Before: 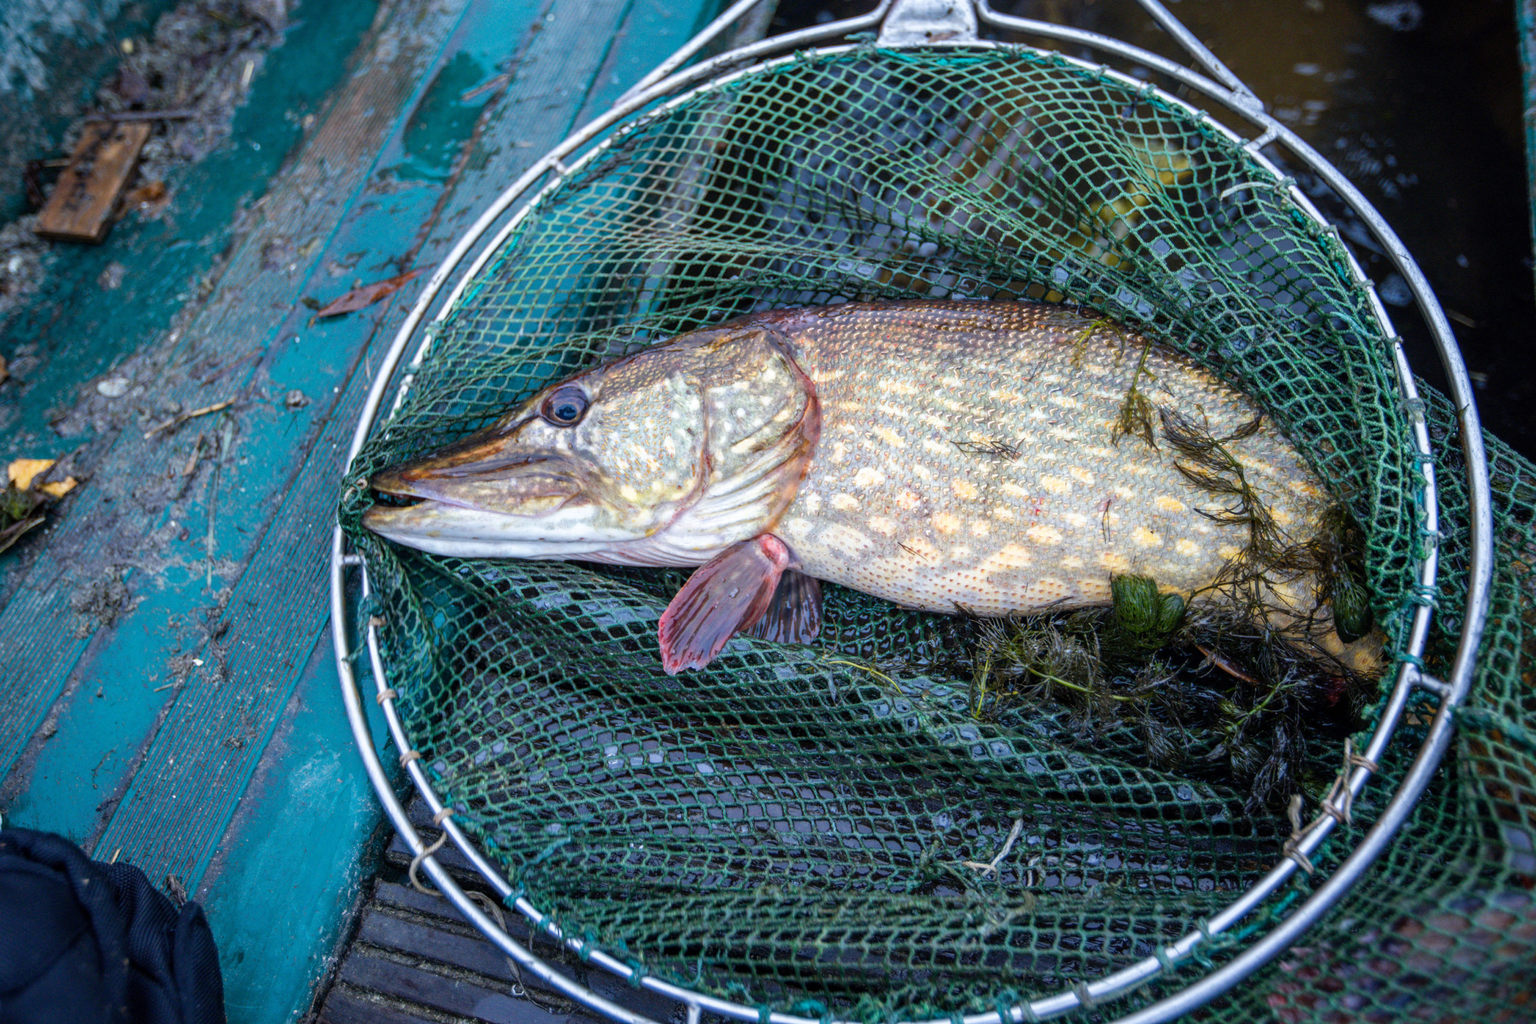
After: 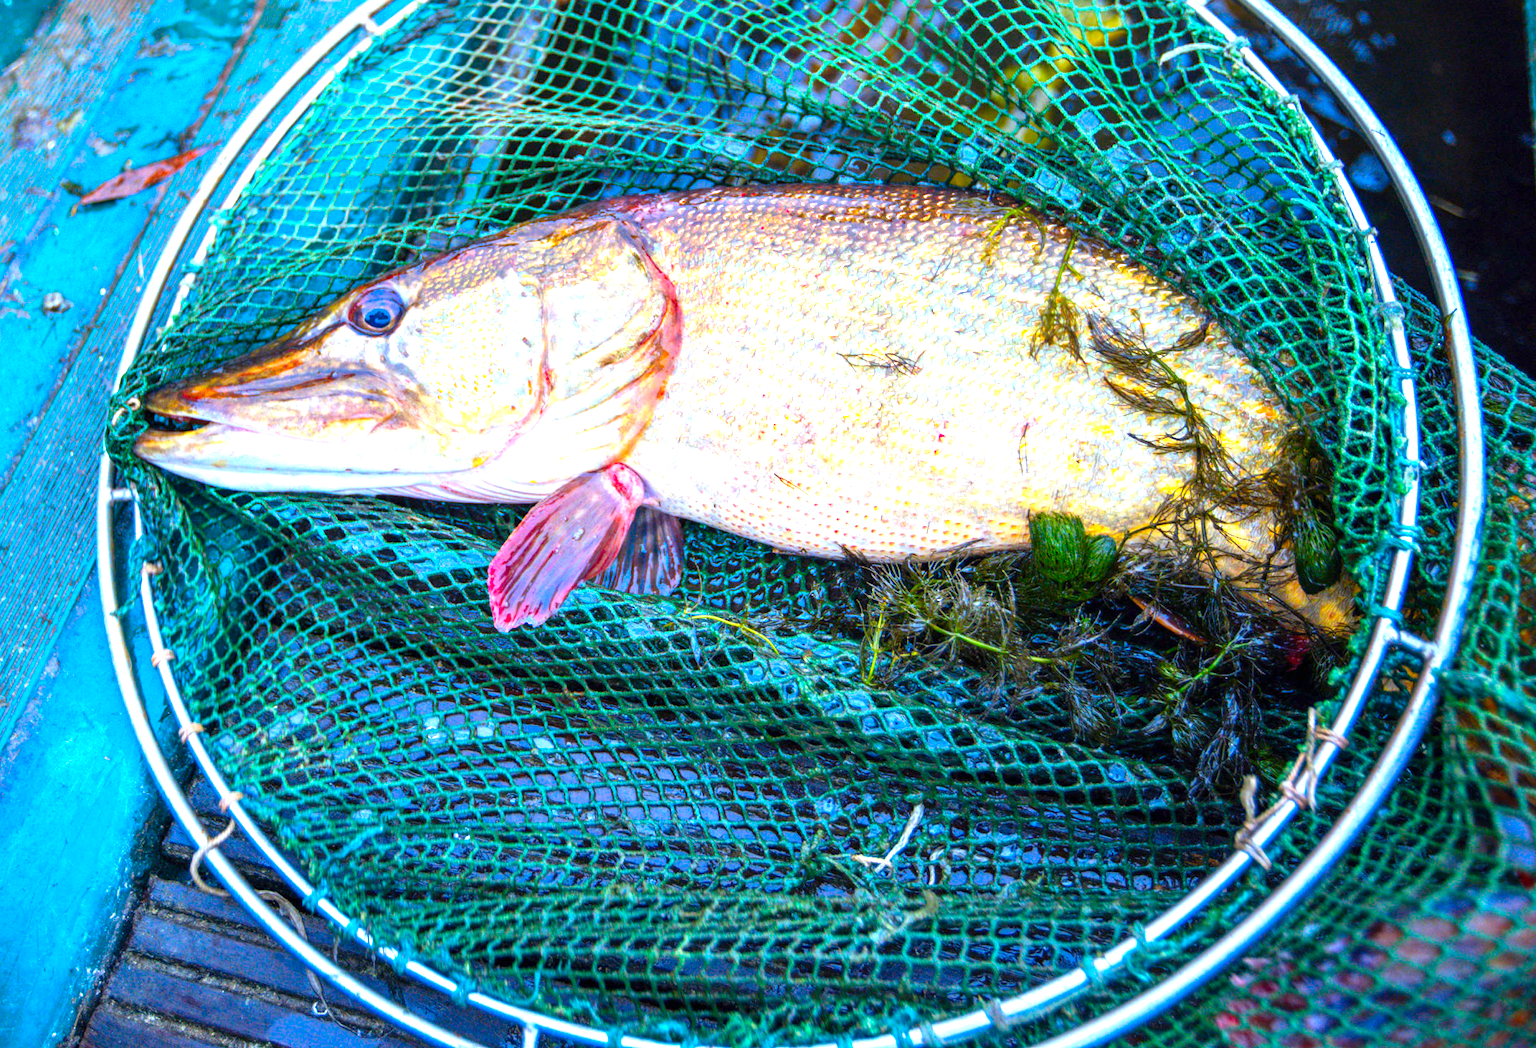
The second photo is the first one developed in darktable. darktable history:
color correction: saturation 1.8
exposure: exposure 1.16 EV, compensate exposure bias true, compensate highlight preservation false
crop: left 16.315%, top 14.246%
